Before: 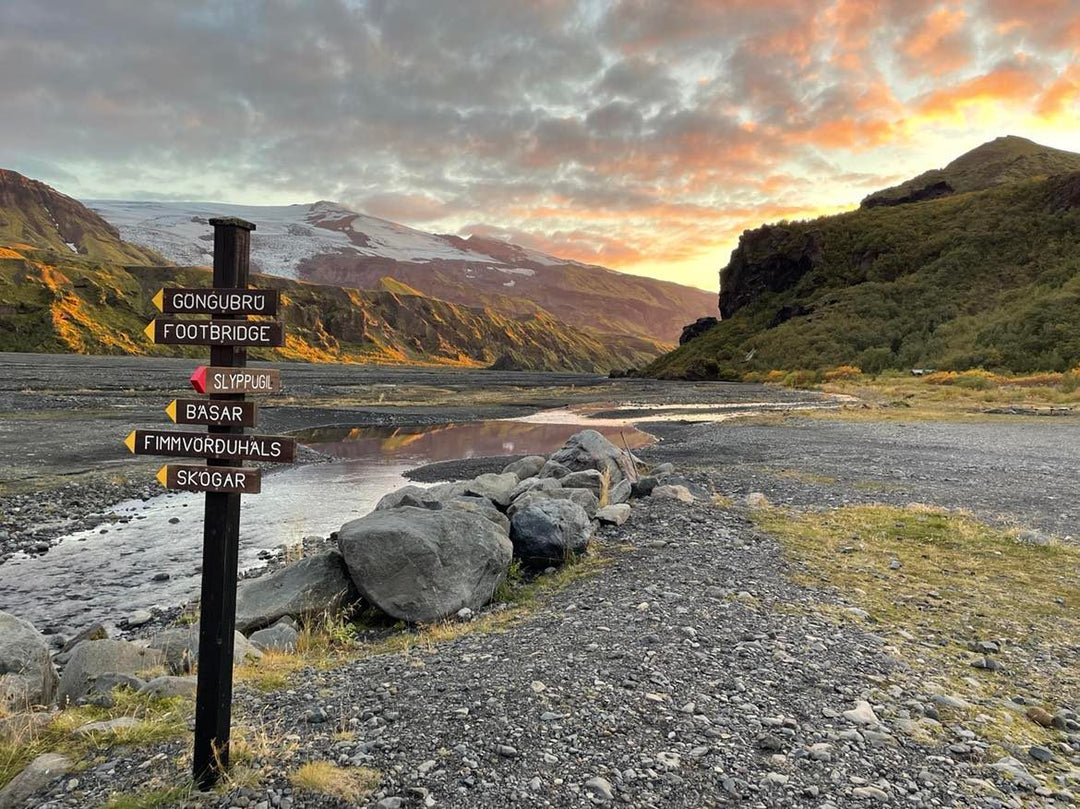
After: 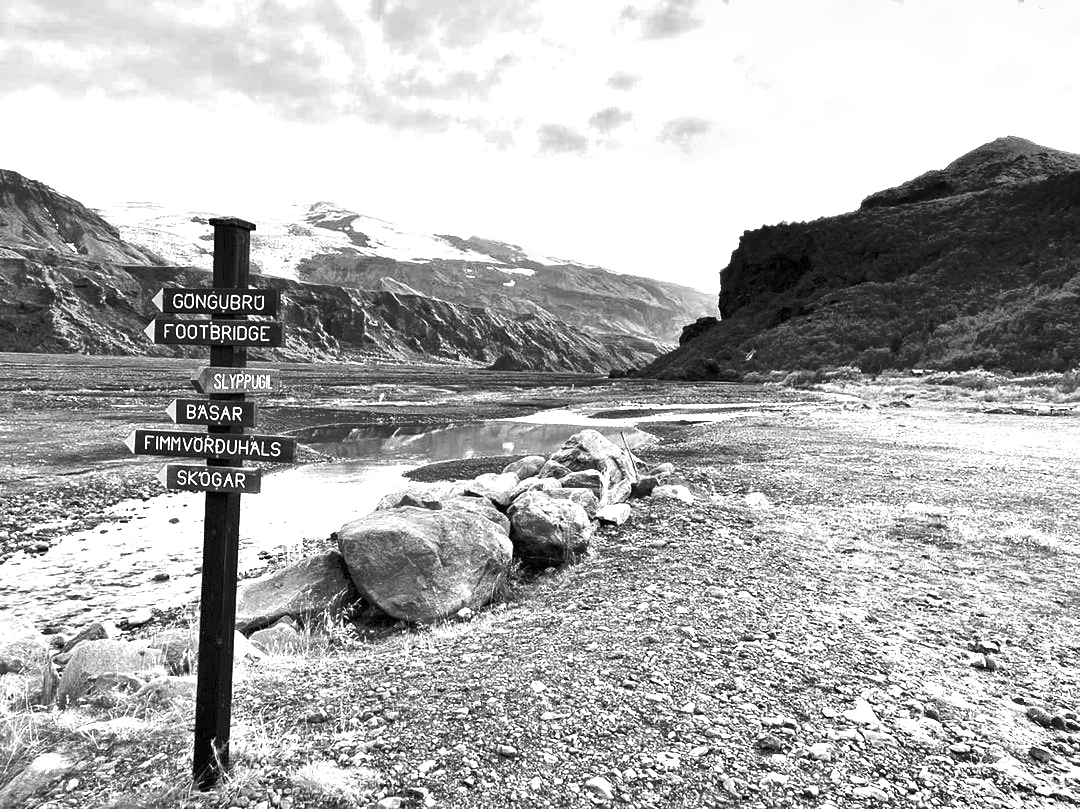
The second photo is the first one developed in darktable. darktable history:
contrast brightness saturation: saturation 0.1
monochrome: a 0, b 0, size 0.5, highlights 0.57
shadows and highlights: radius 264.75, soften with gaussian
exposure: black level correction 0.001, exposure 1.735 EV, compensate highlight preservation false
